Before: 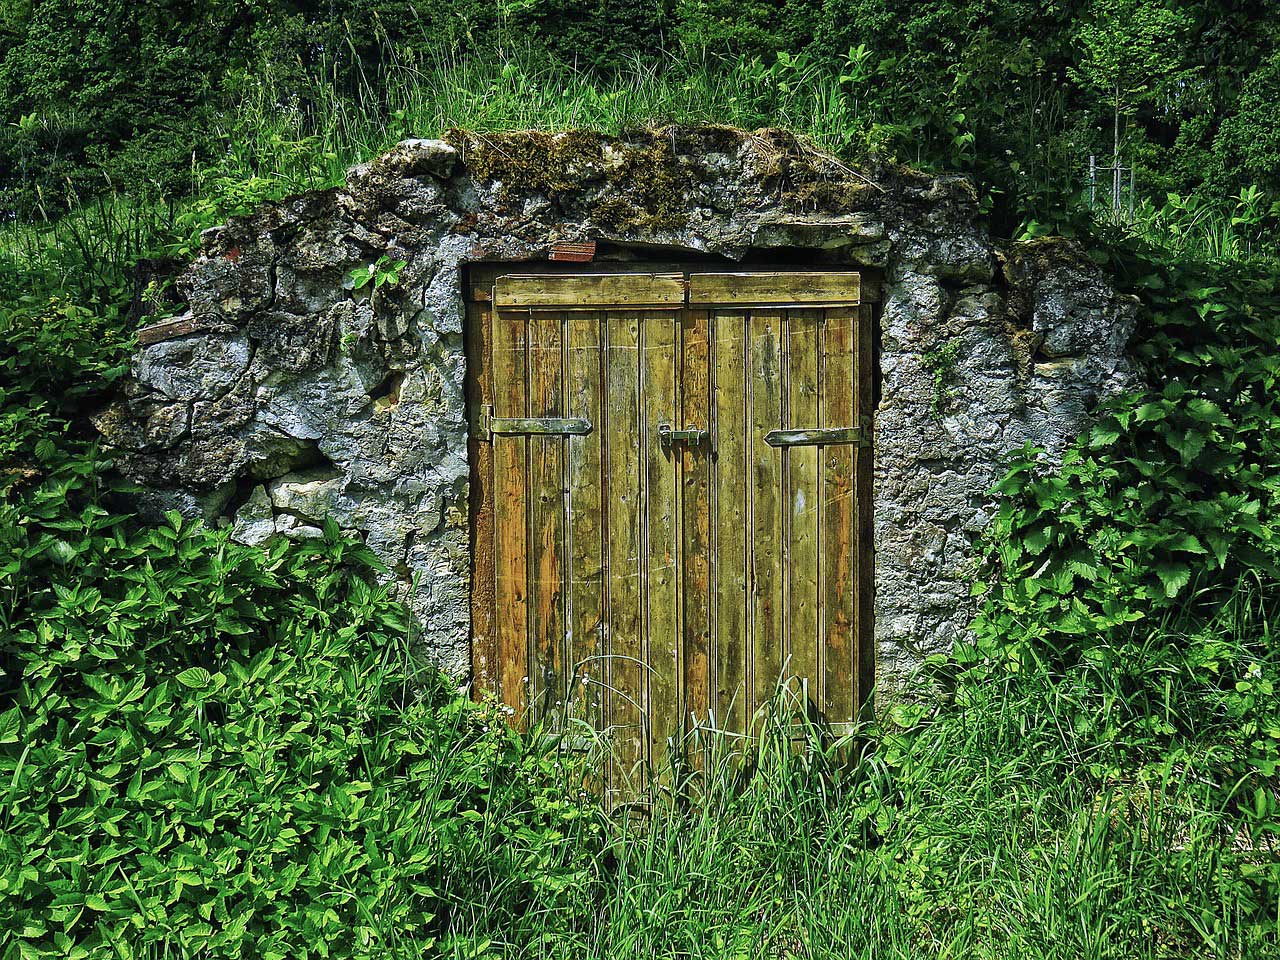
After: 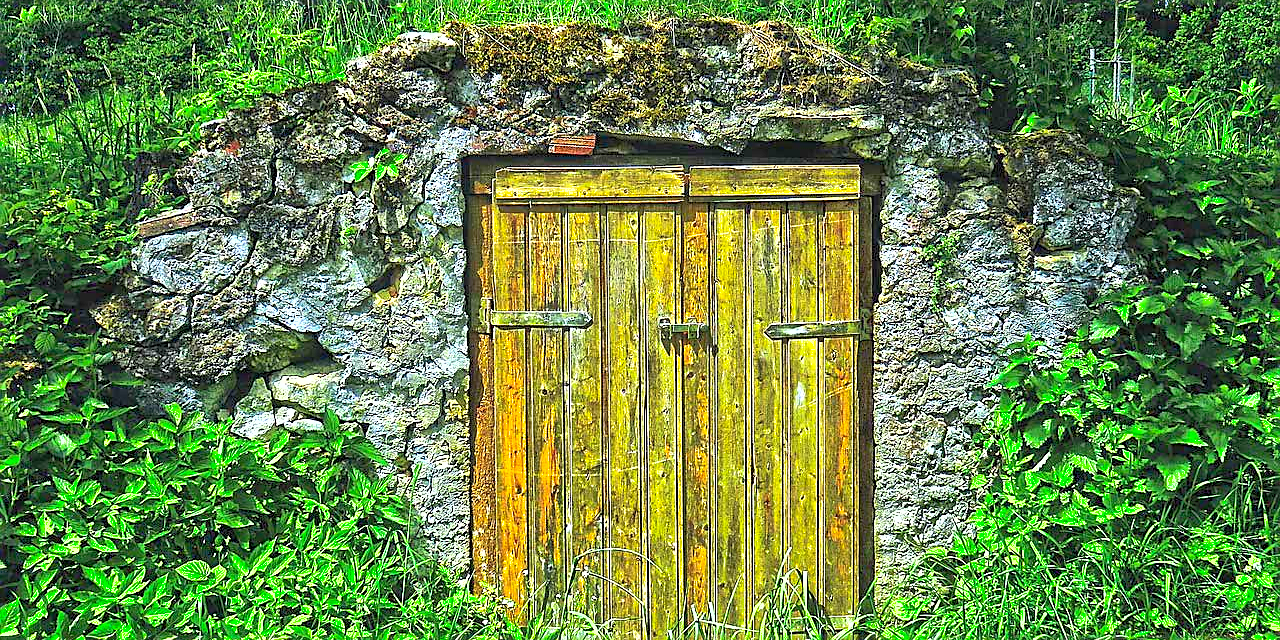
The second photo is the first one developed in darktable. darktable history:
sharpen: on, module defaults
exposure: black level correction 0, exposure 0.9 EV, compensate exposure bias true, compensate highlight preservation false
crop: top 11.166%, bottom 22.168%
contrast brightness saturation: contrast 0.24, brightness 0.26, saturation 0.39
shadows and highlights: on, module defaults
